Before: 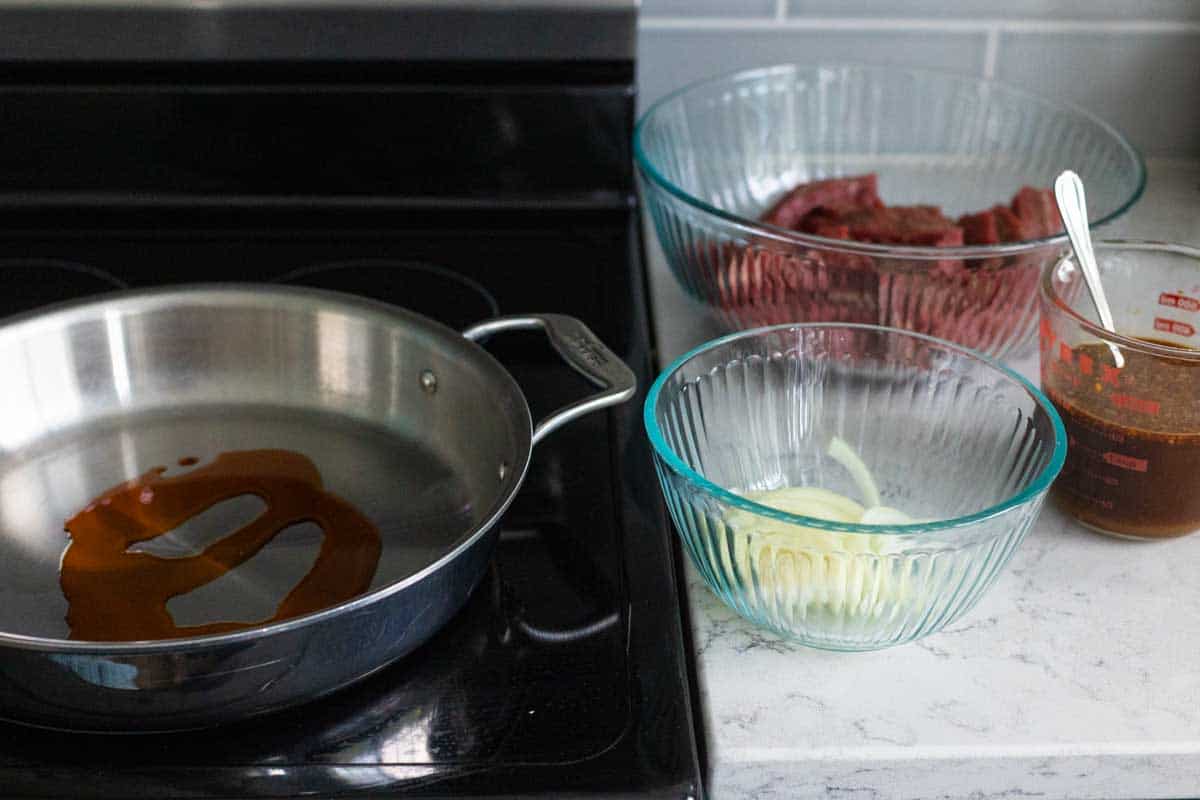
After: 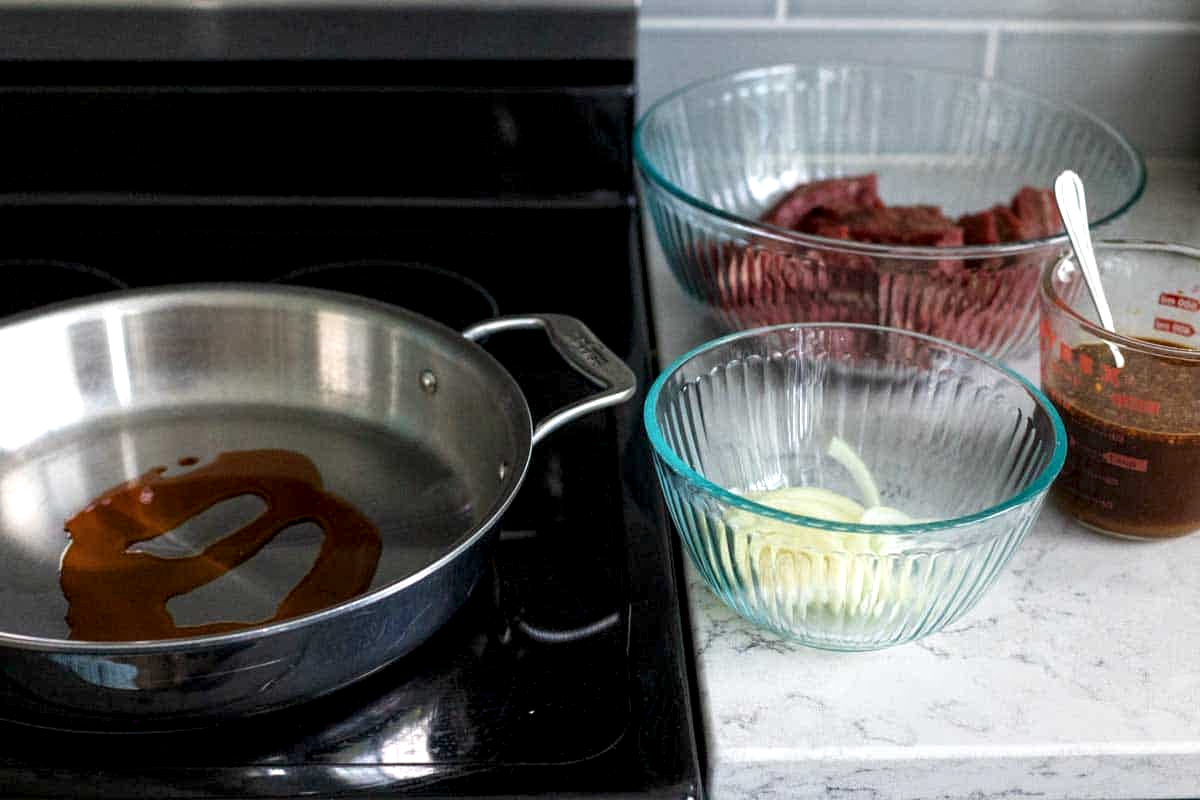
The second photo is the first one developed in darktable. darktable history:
local contrast: highlights 129%, shadows 117%, detail 139%, midtone range 0.257
